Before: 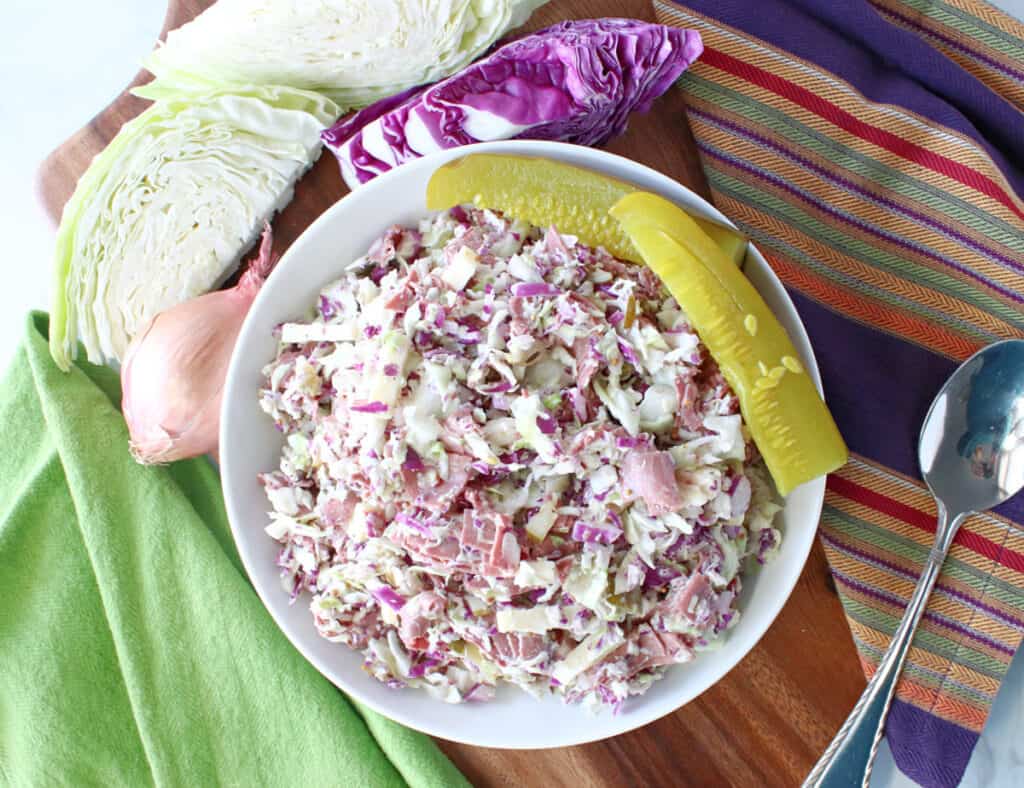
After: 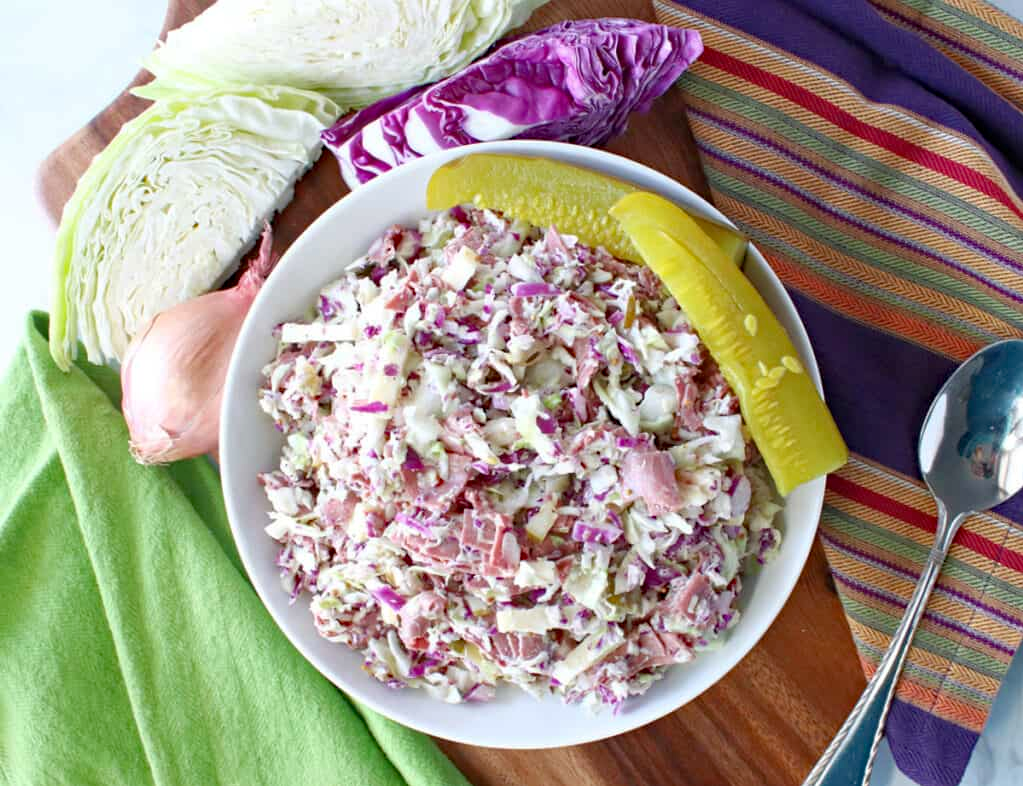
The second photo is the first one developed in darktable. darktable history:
haze removal: strength 0.29, distance 0.25, compatibility mode true, adaptive false
crop: top 0.05%, bottom 0.098%
